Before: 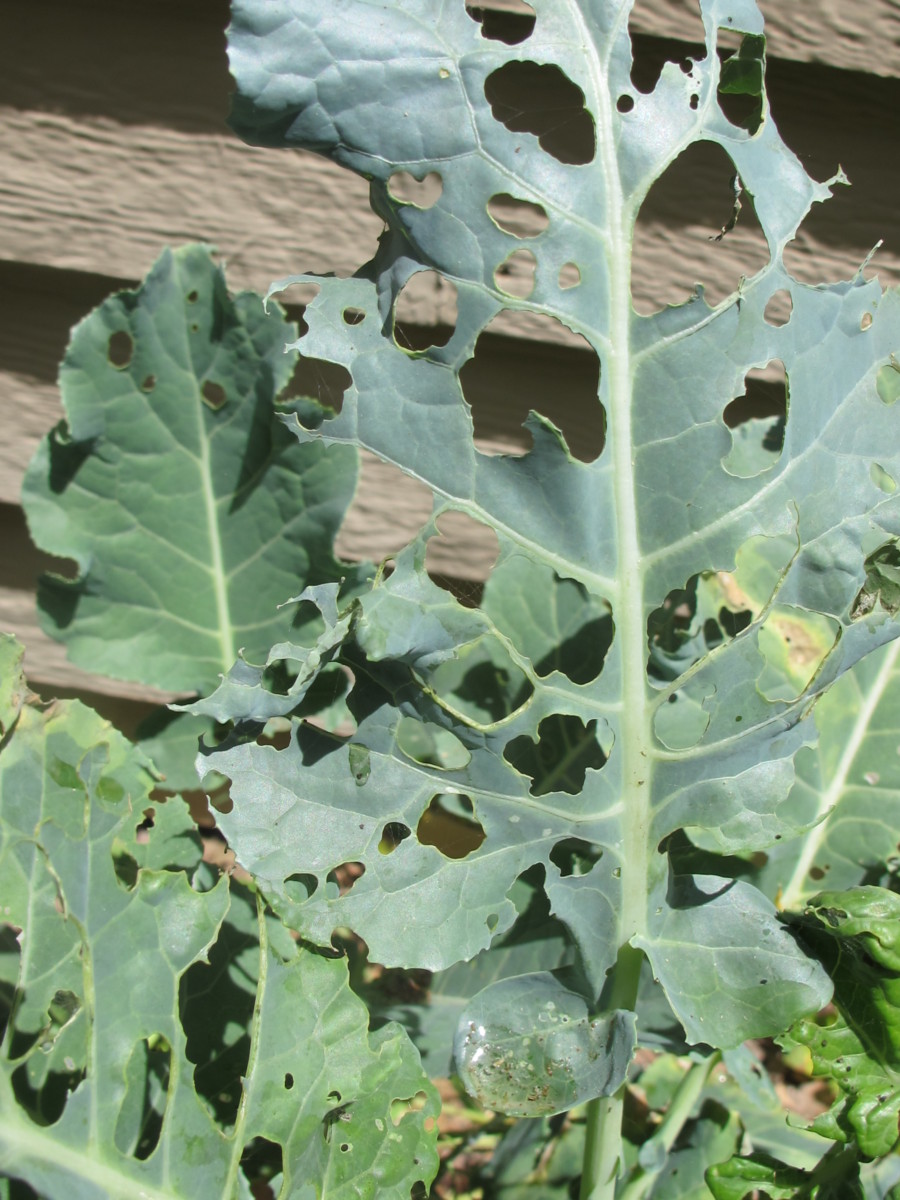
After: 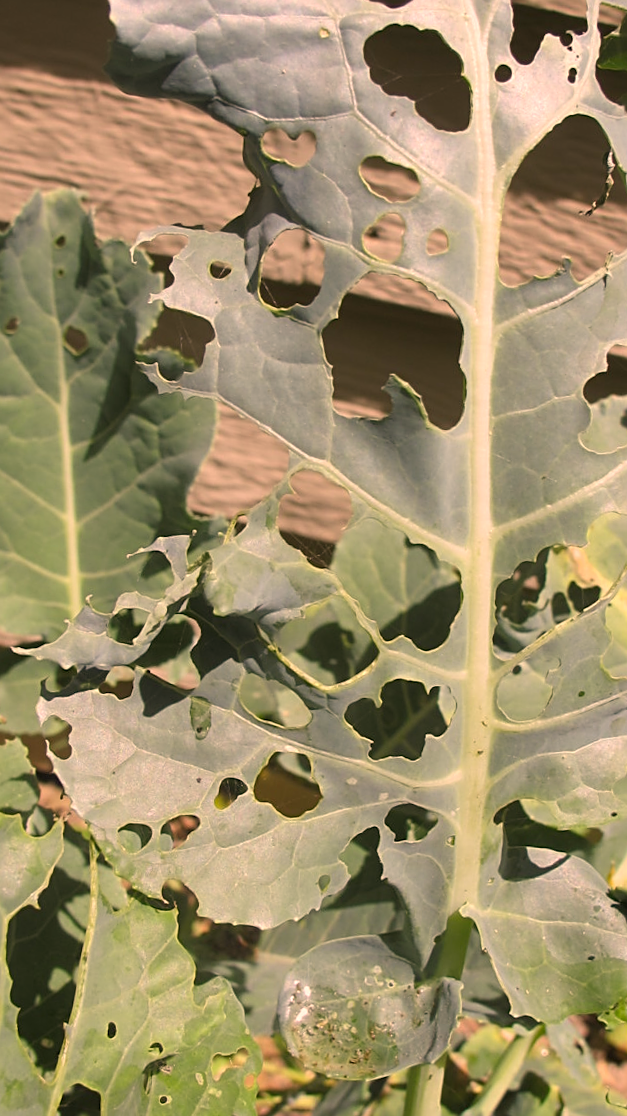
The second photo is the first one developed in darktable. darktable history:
sharpen: on, module defaults
exposure: compensate highlight preservation false
crop and rotate: angle -3.27°, left 14.277%, top 0.028%, right 10.766%, bottom 0.028%
color correction: highlights a* 21.16, highlights b* 19.61
